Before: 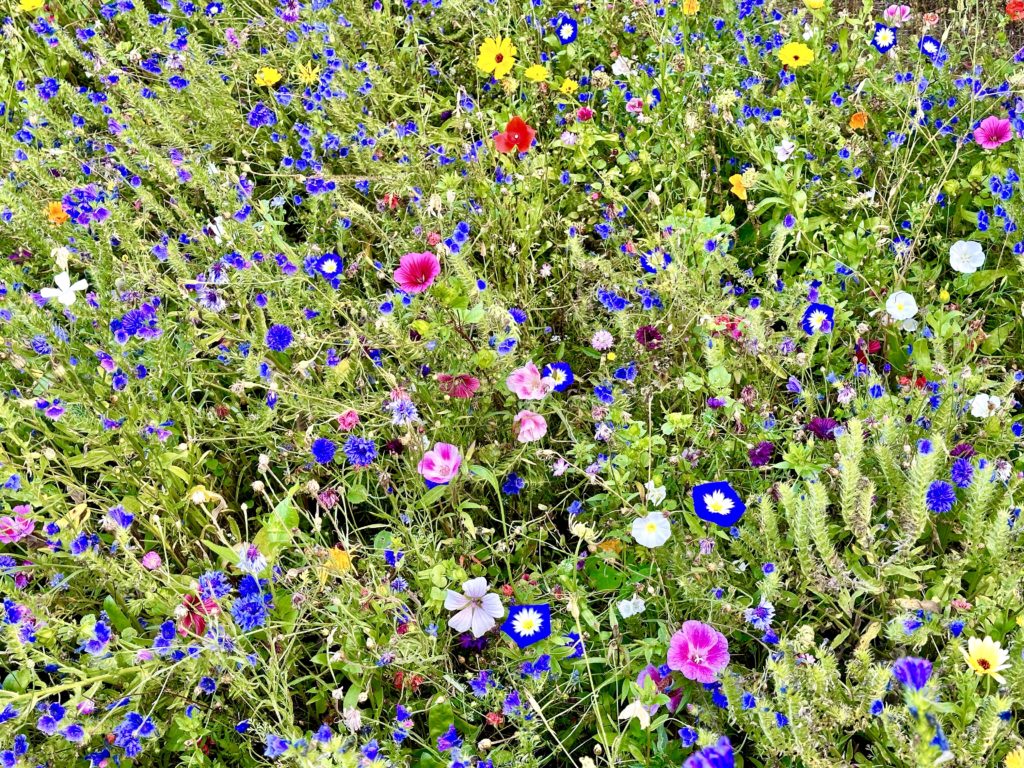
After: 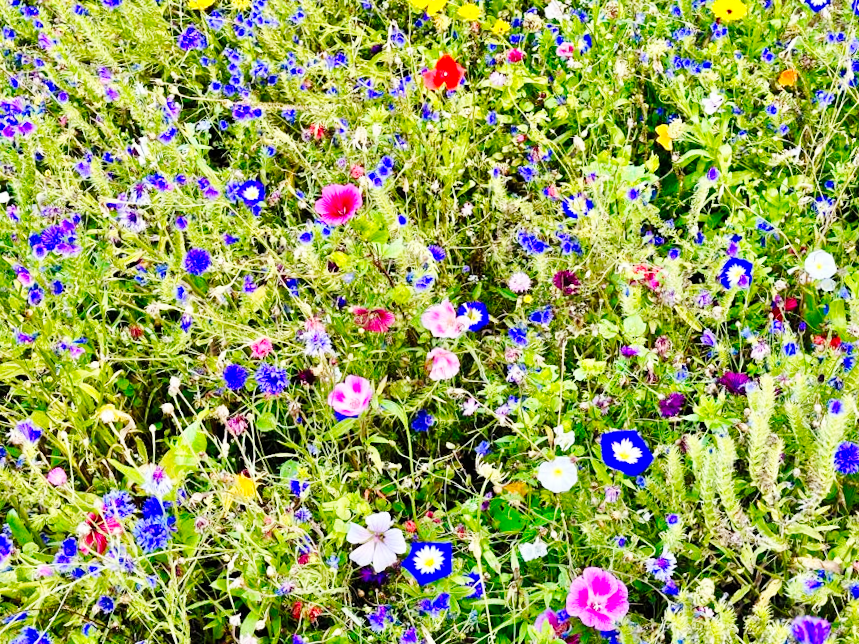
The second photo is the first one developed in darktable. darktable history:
crop and rotate: angle -3.27°, left 5.211%, top 5.211%, right 4.607%, bottom 4.607%
base curve: curves: ch0 [(0, 0) (0.032, 0.025) (0.121, 0.166) (0.206, 0.329) (0.605, 0.79) (1, 1)], preserve colors none
